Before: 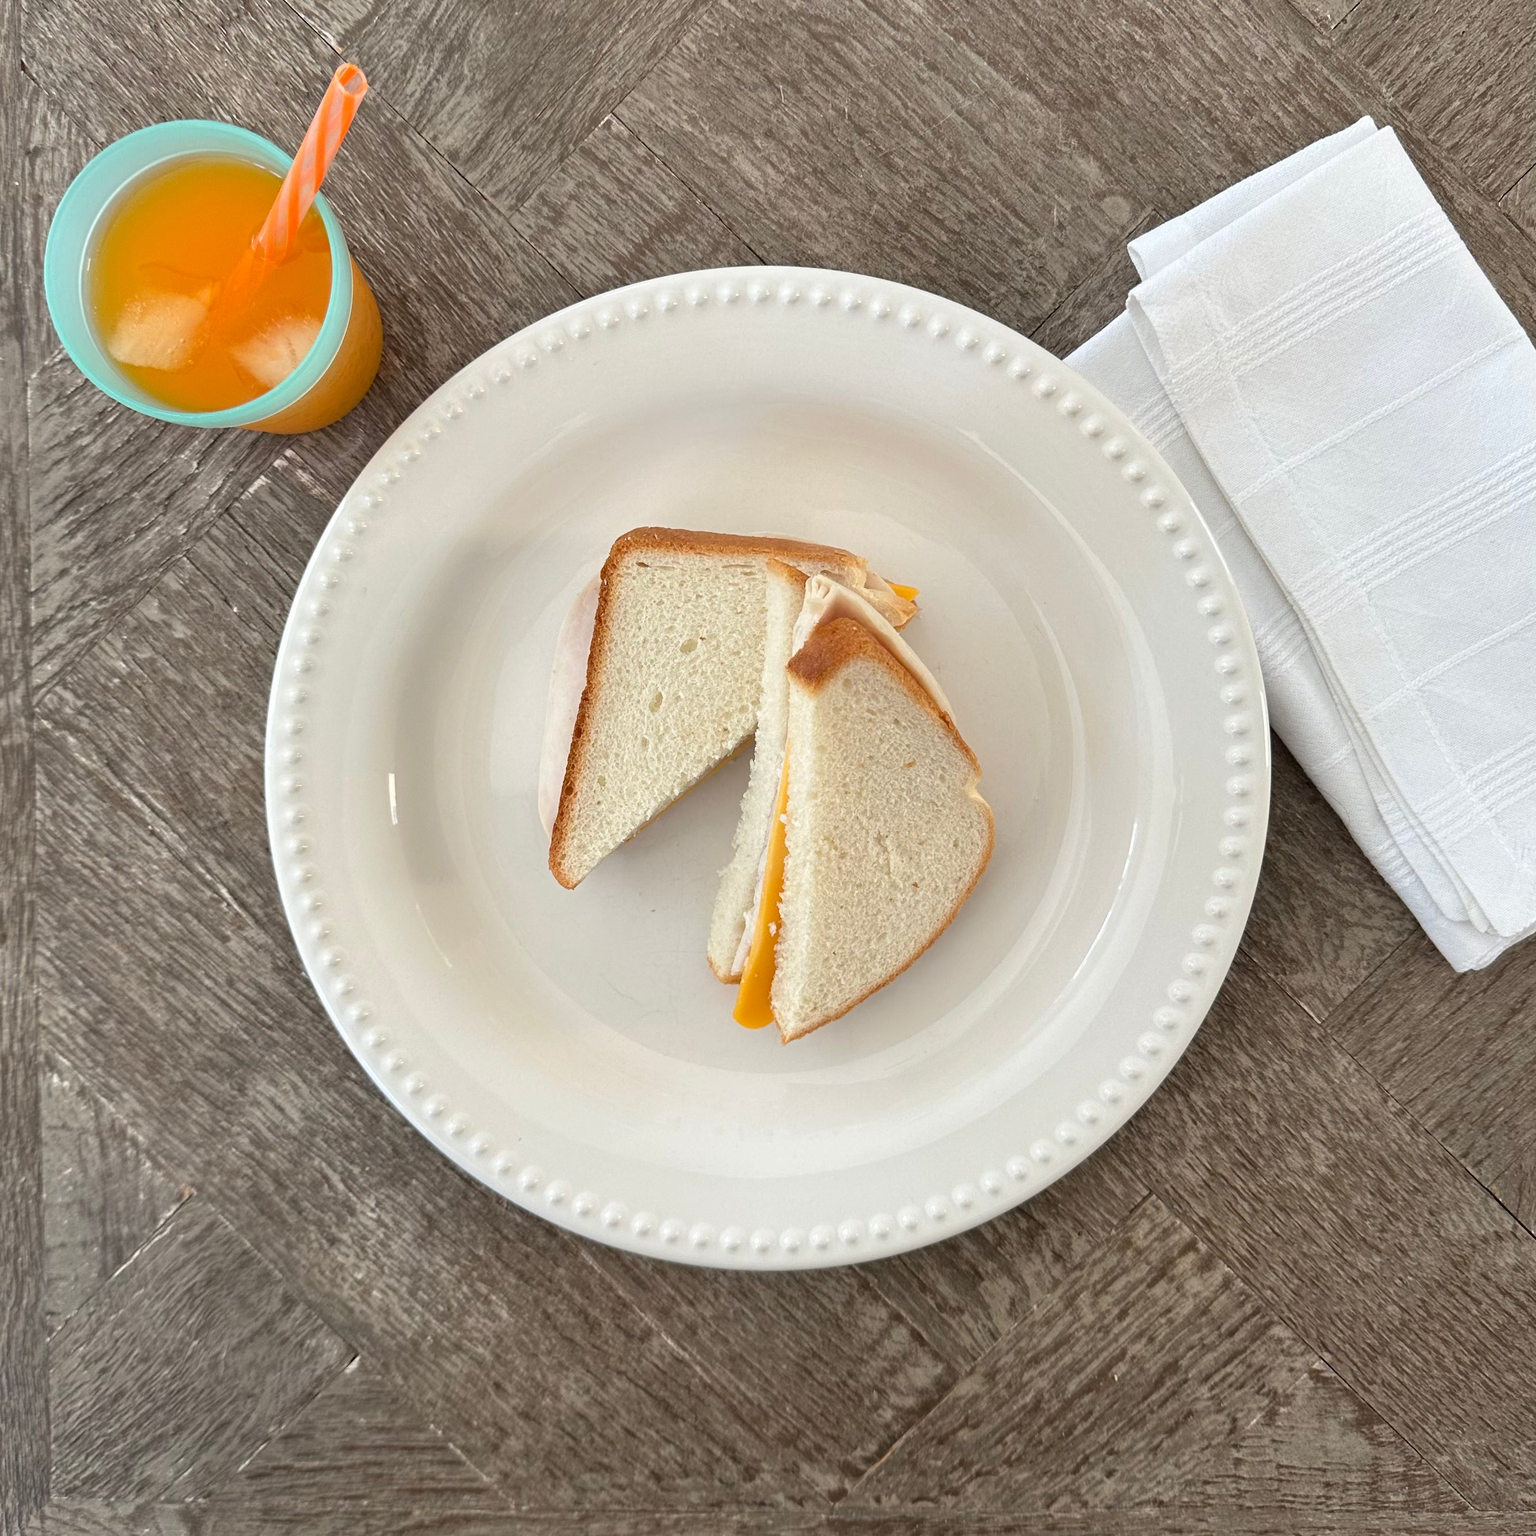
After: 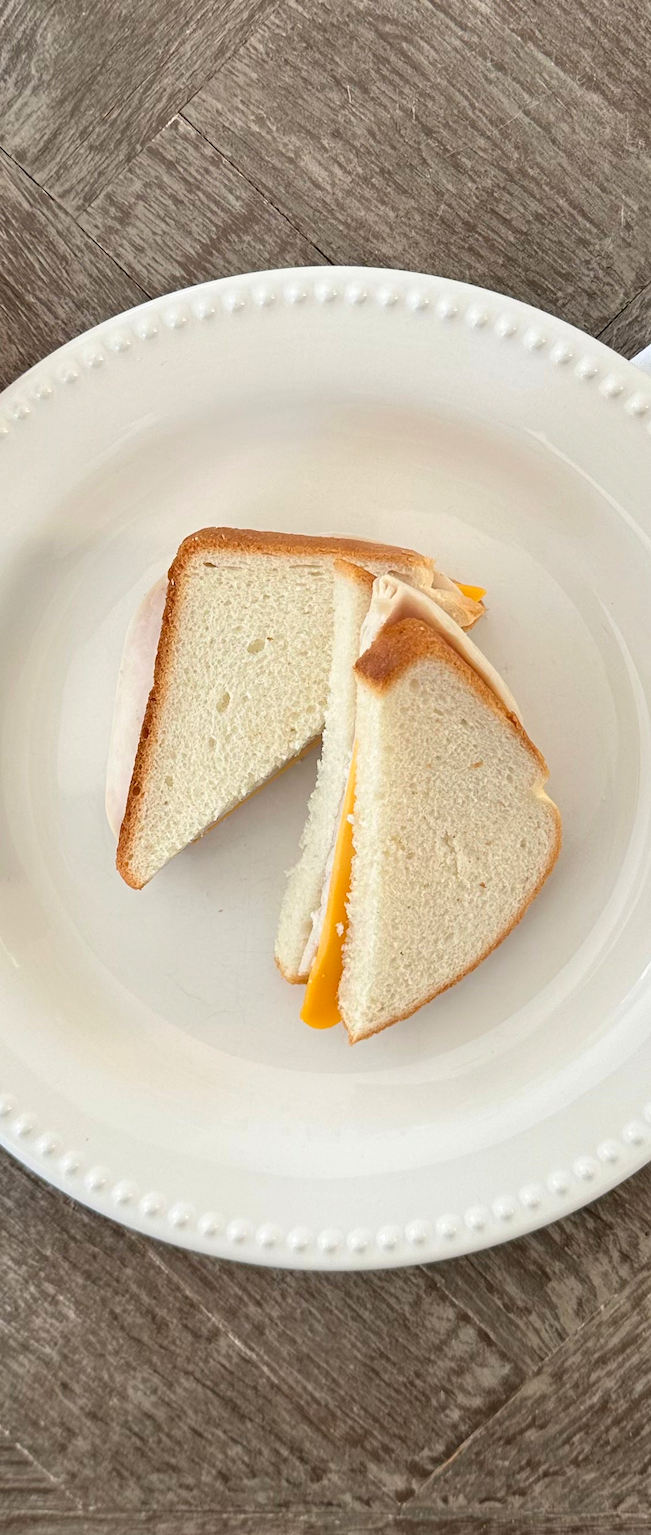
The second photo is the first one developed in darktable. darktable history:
crop: left 28.219%, right 29.357%
contrast brightness saturation: contrast 0.101, brightness 0.032, saturation 0.089
